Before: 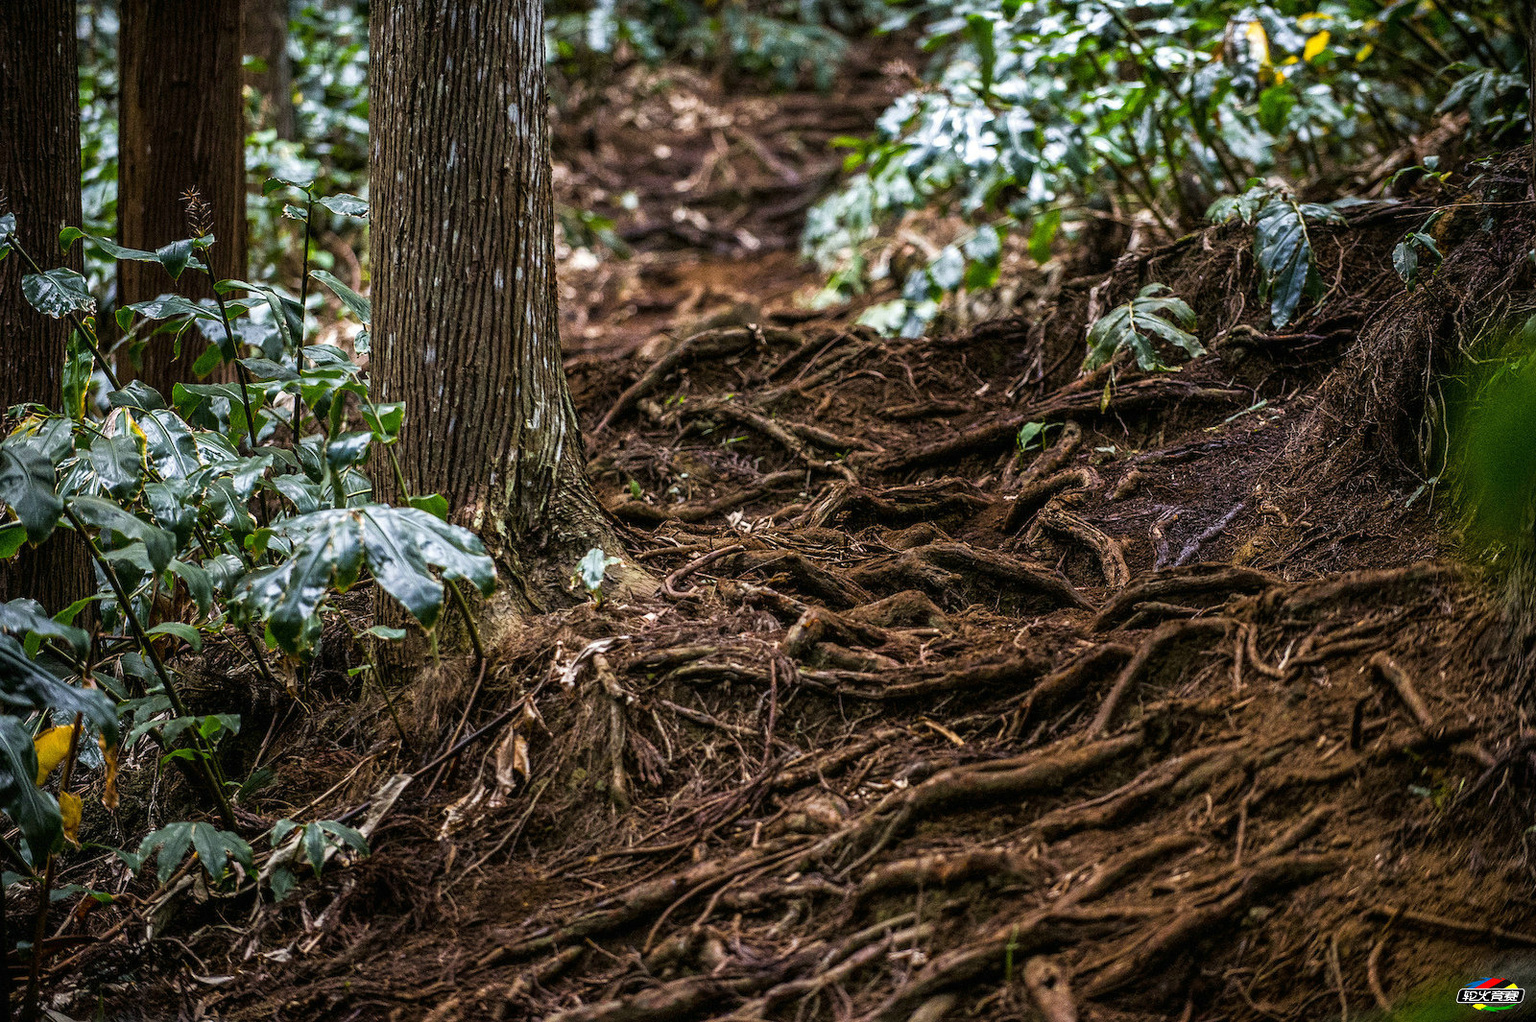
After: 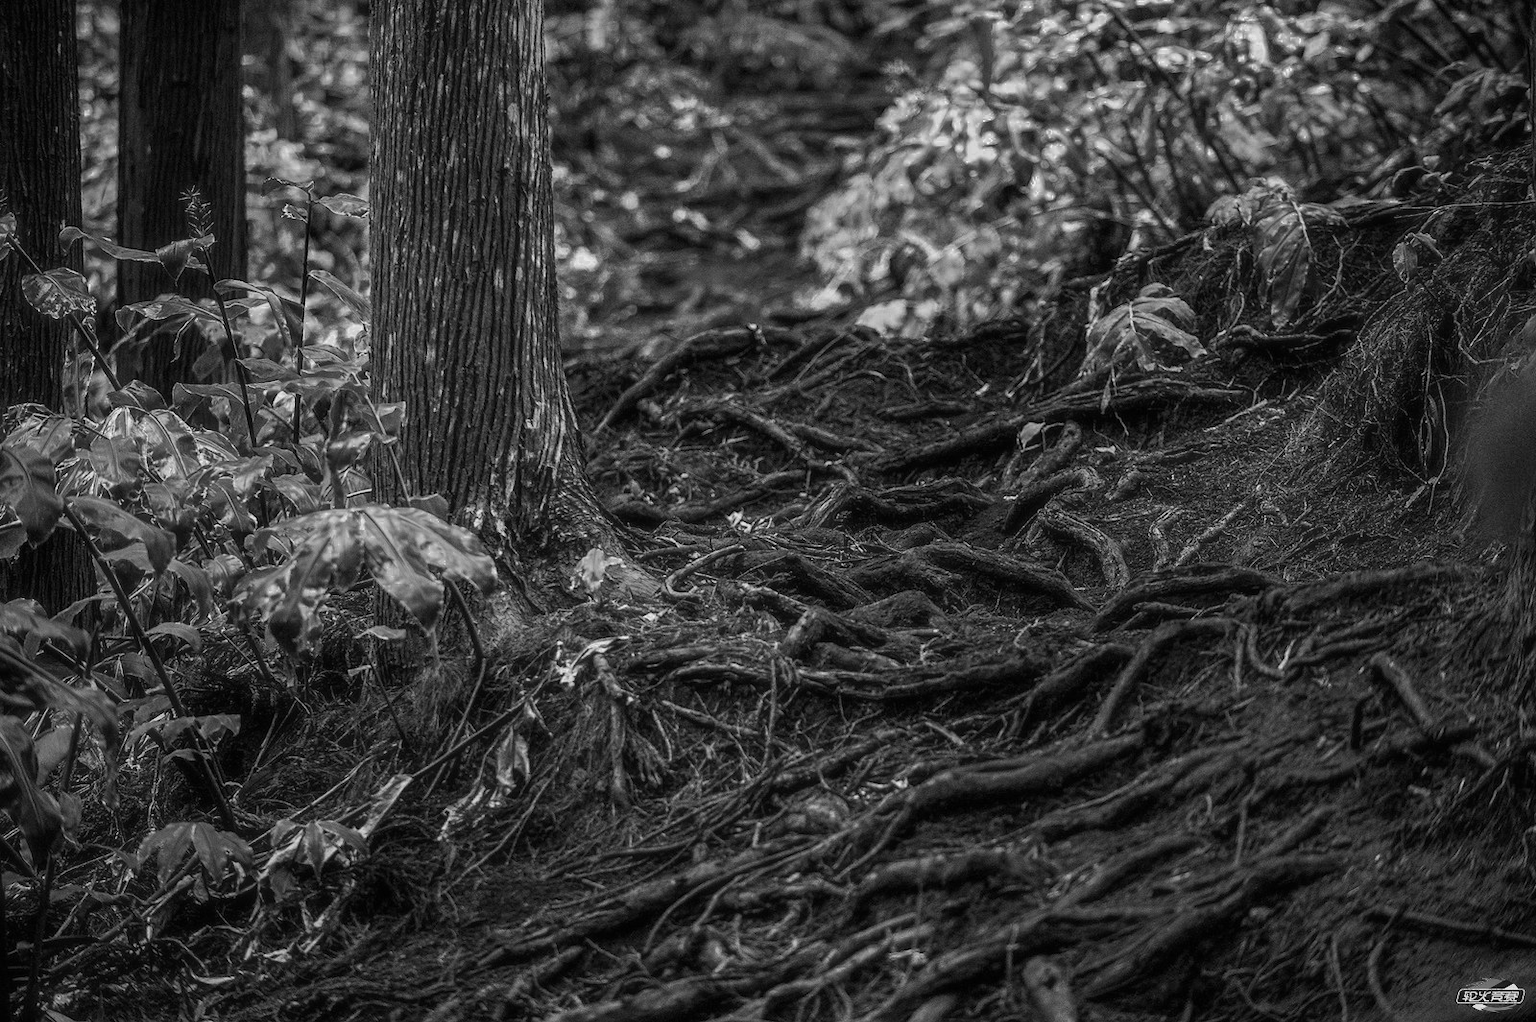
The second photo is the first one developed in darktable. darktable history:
color zones: curves: ch0 [(0.002, 0.589) (0.107, 0.484) (0.146, 0.249) (0.217, 0.352) (0.309, 0.525) (0.39, 0.404) (0.455, 0.169) (0.597, 0.055) (0.724, 0.212) (0.775, 0.691) (0.869, 0.571) (1, 0.587)]; ch1 [(0, 0) (0.143, 0) (0.286, 0) (0.429, 0) (0.571, 0) (0.714, 0) (0.857, 0)]
white balance: red 0.976, blue 1.04
monochrome: a 26.22, b 42.67, size 0.8
haze removal: strength -0.05
